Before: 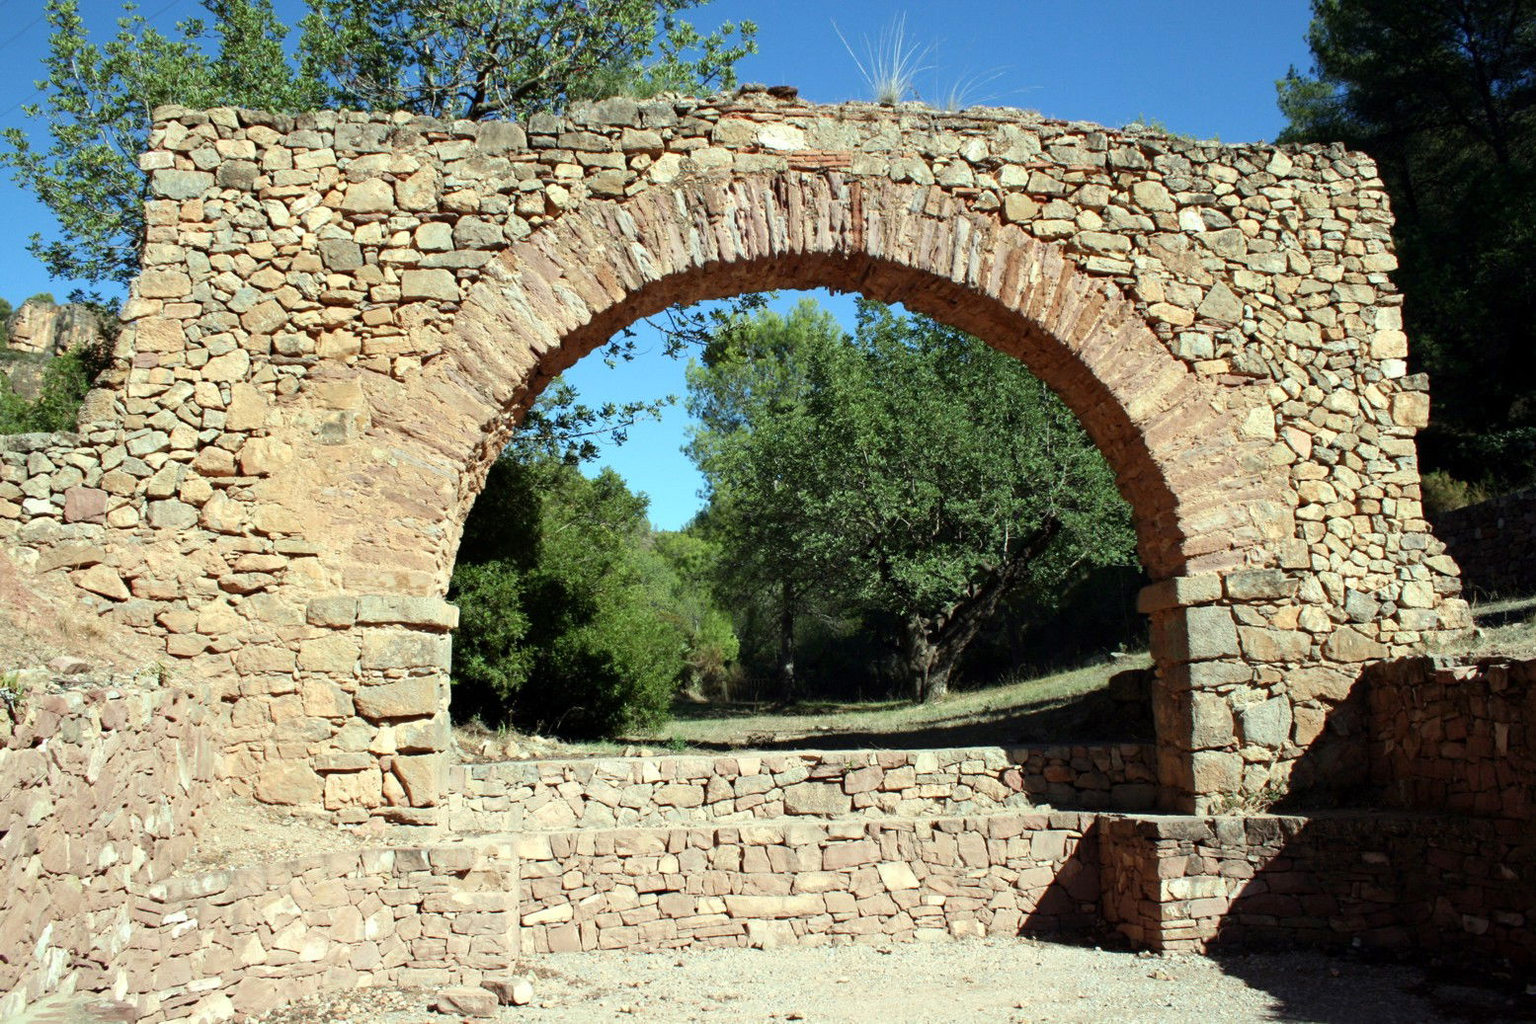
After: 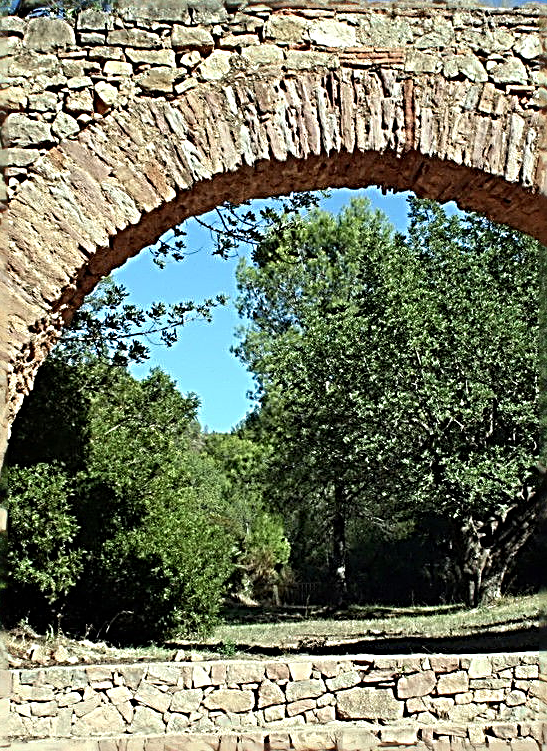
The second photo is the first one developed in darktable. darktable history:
crop and rotate: left 29.476%, top 10.214%, right 35.32%, bottom 17.333%
sharpen: radius 3.158, amount 1.731
